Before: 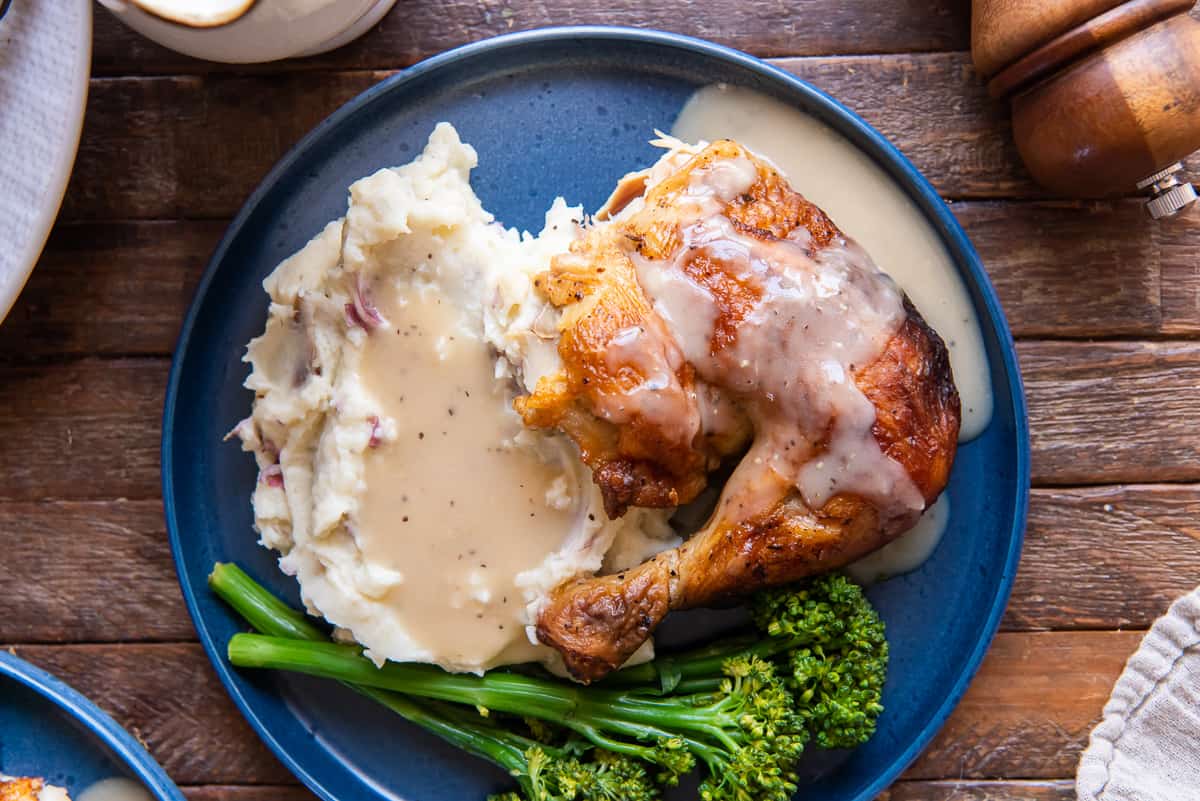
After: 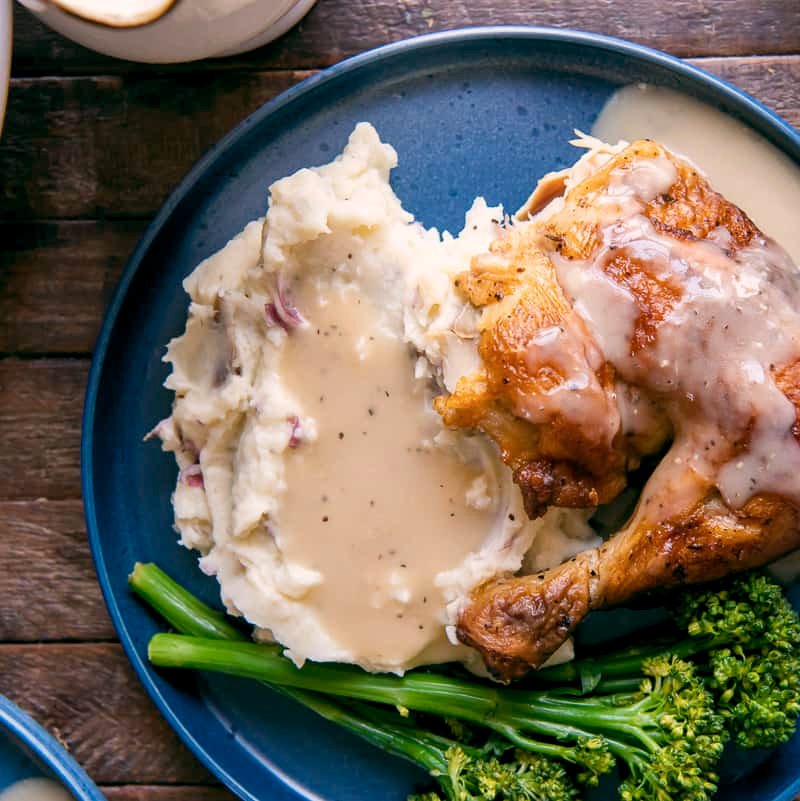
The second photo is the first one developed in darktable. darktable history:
color balance rgb: highlights gain › chroma 2.035%, highlights gain › hue 45.86°, global offset › luminance -0.327%, global offset › chroma 0.11%, global offset › hue 167.01°, perceptual saturation grading › global saturation 2.117%, perceptual saturation grading › highlights -2.629%, perceptual saturation grading › mid-tones 4.276%, perceptual saturation grading › shadows 7.771%
contrast brightness saturation: saturation -0.063
crop and rotate: left 6.703%, right 26.607%
